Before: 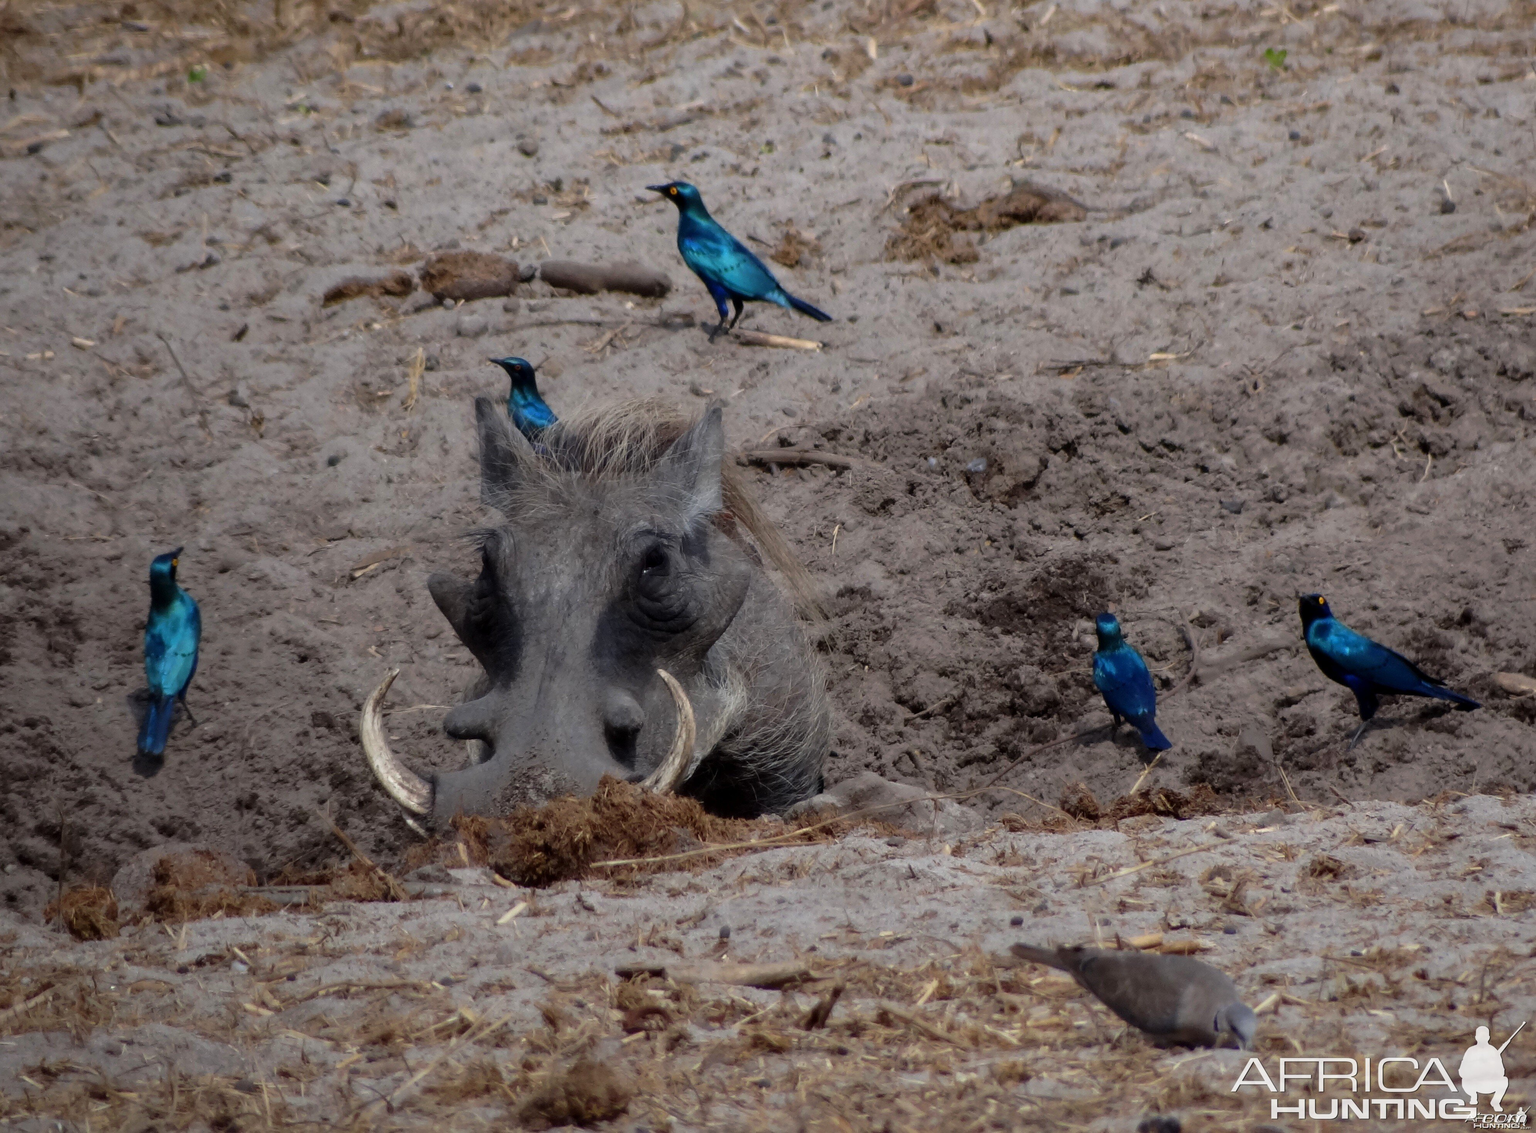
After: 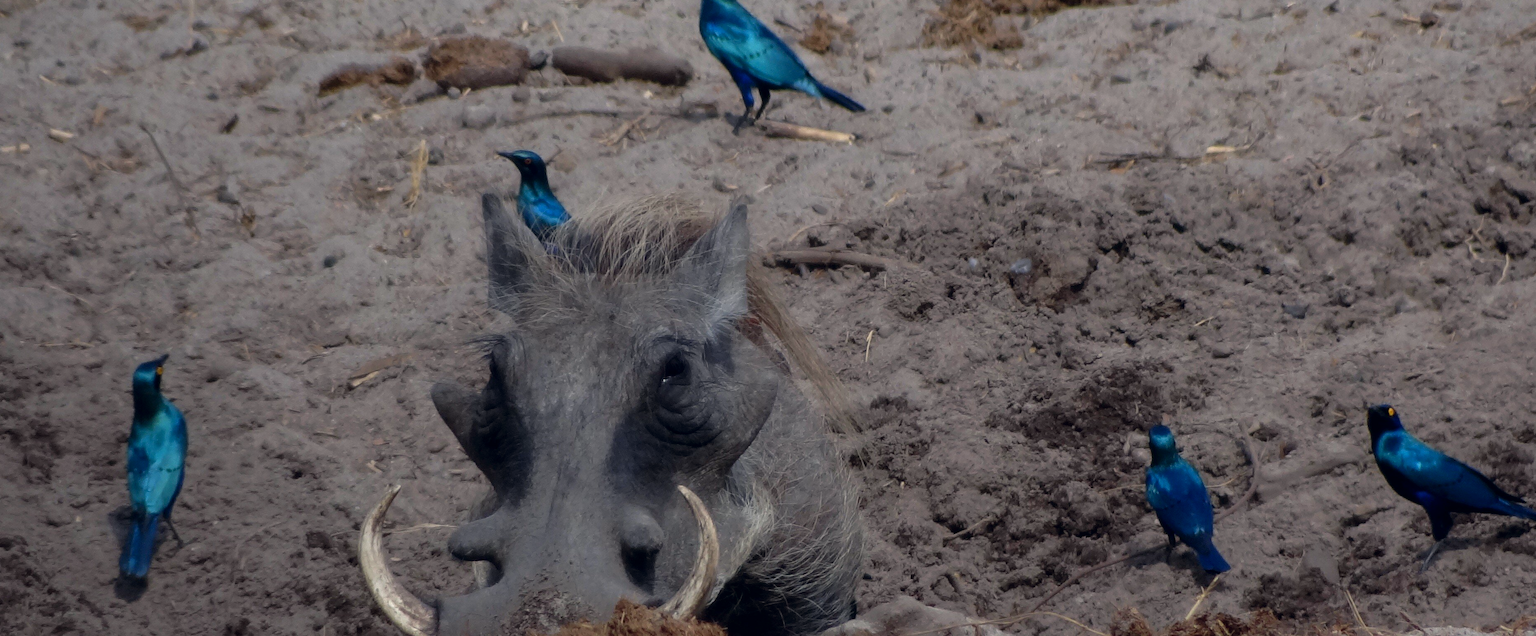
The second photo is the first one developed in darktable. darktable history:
tone curve: curves: ch0 [(0, 0) (0.077, 0.082) (0.765, 0.73) (1, 1)]
crop: left 1.744%, top 19.225%, right 5.069%, bottom 28.357%
color correction: highlights a* 0.207, highlights b* 2.7, shadows a* -0.874, shadows b* -4.78
